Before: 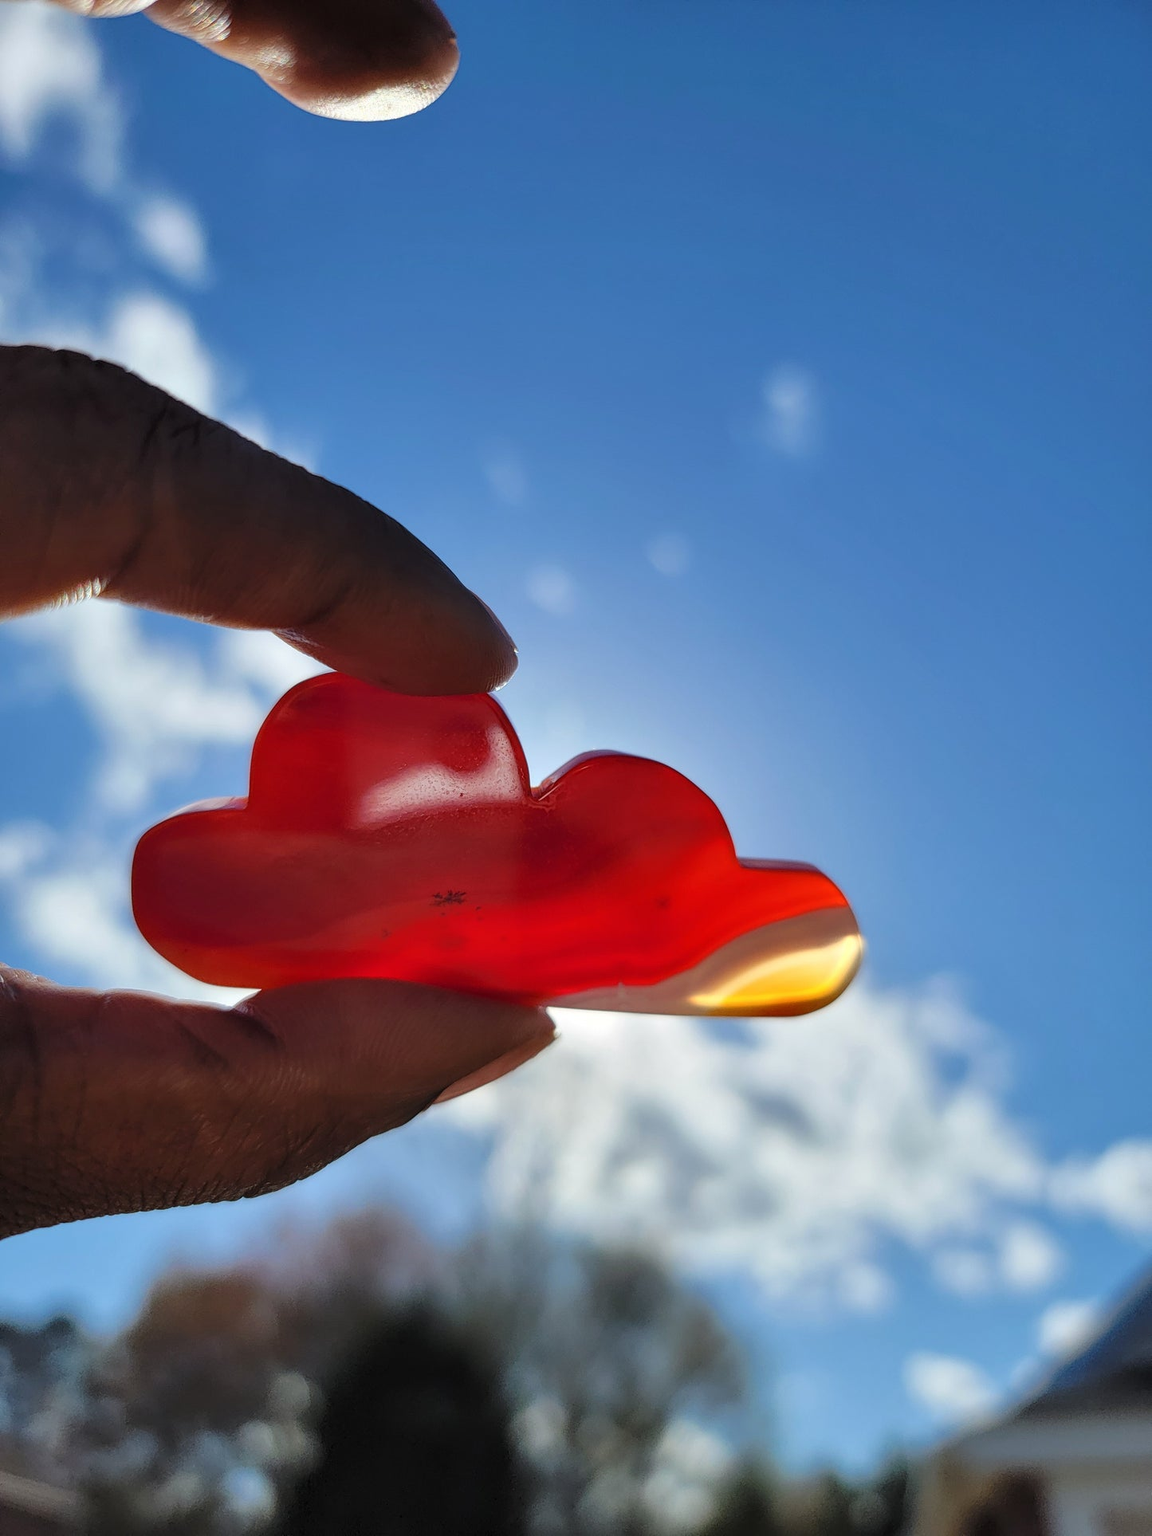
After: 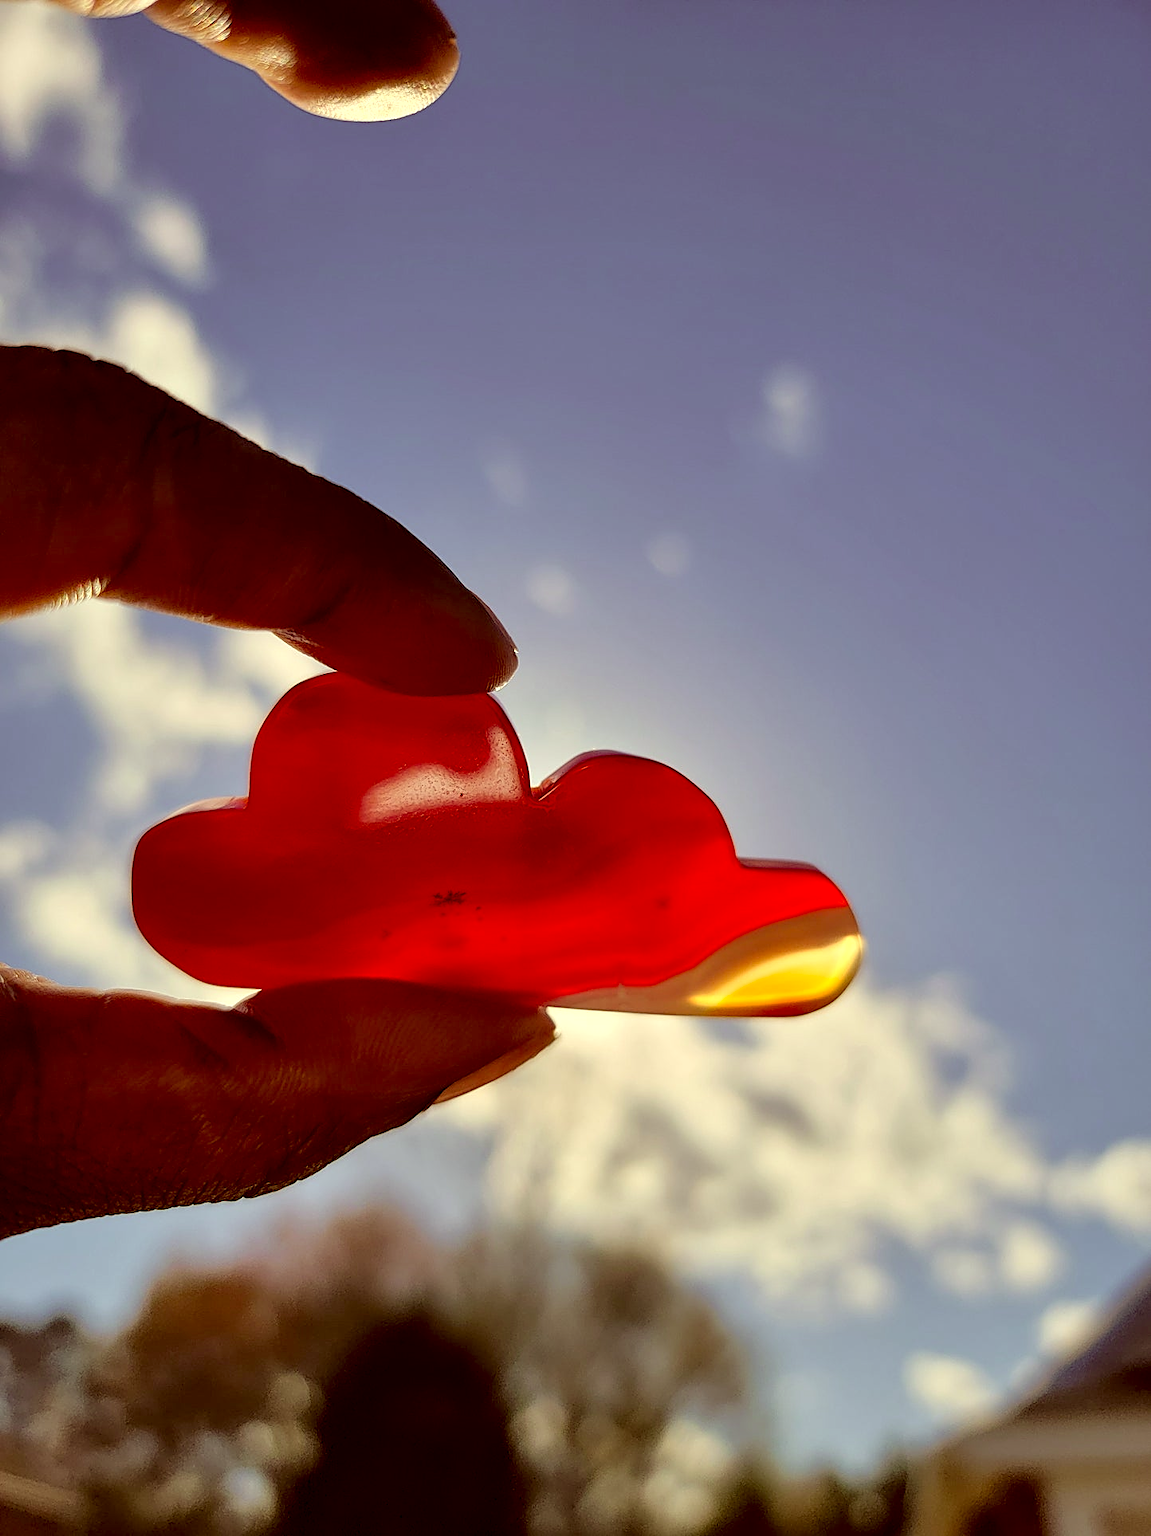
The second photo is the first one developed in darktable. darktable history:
exposure: black level correction 0.009, exposure 0.114 EV, compensate exposure bias true, compensate highlight preservation false
color correction: highlights a* 1.14, highlights b* 23.96, shadows a* 16.04, shadows b* 24.65
sharpen: on, module defaults
